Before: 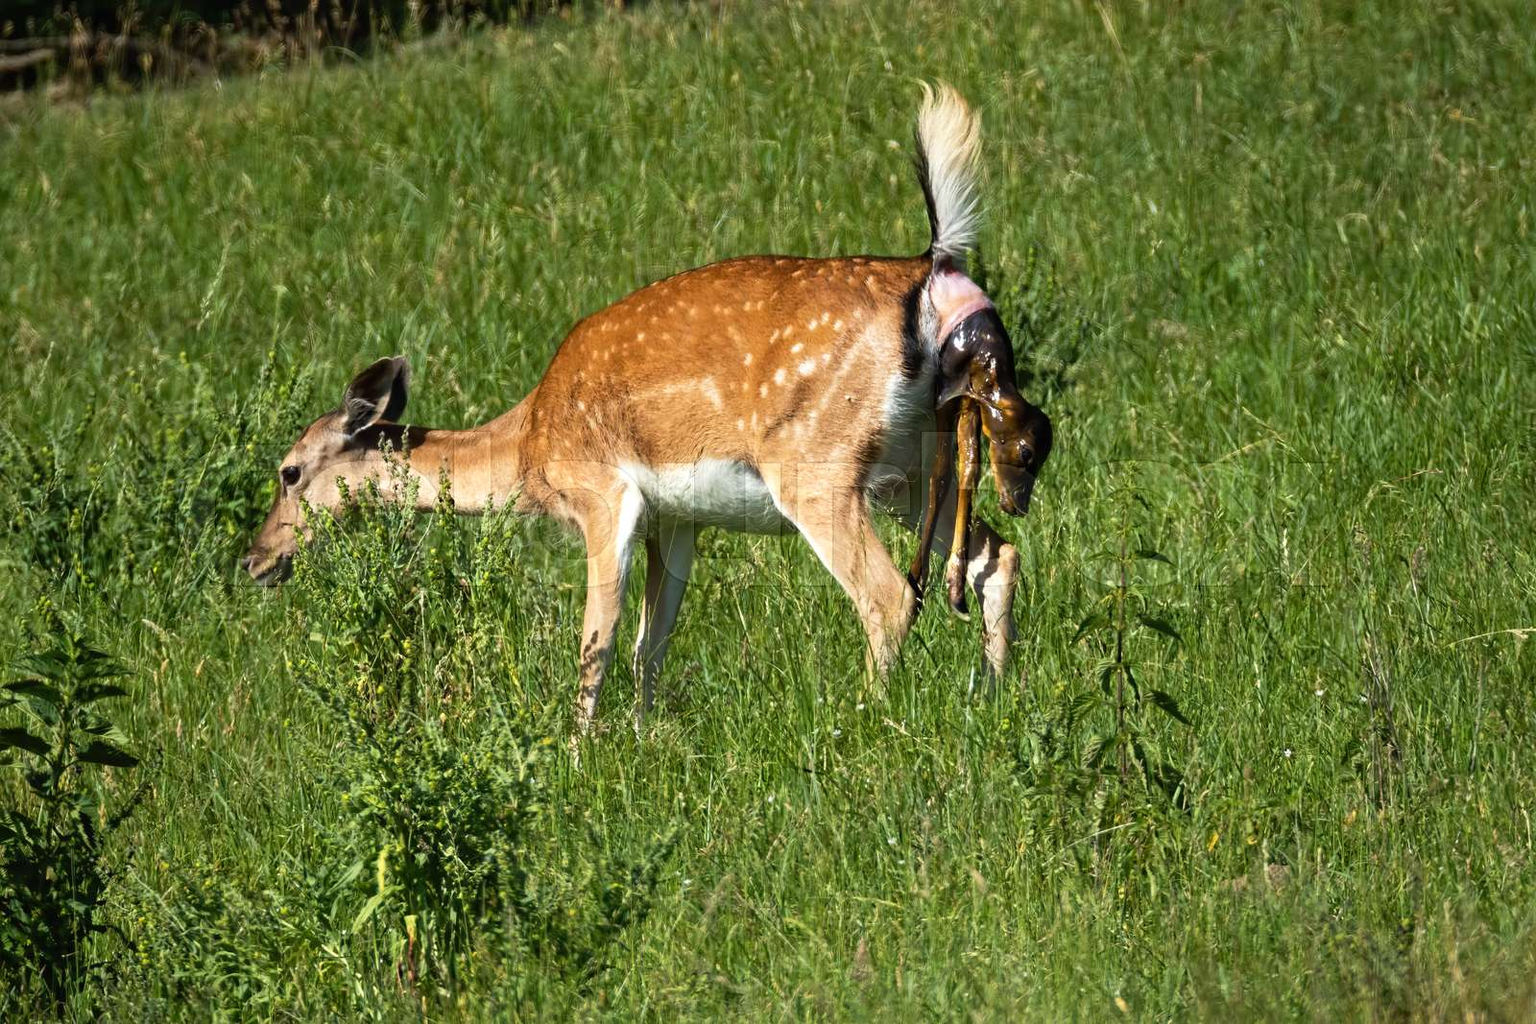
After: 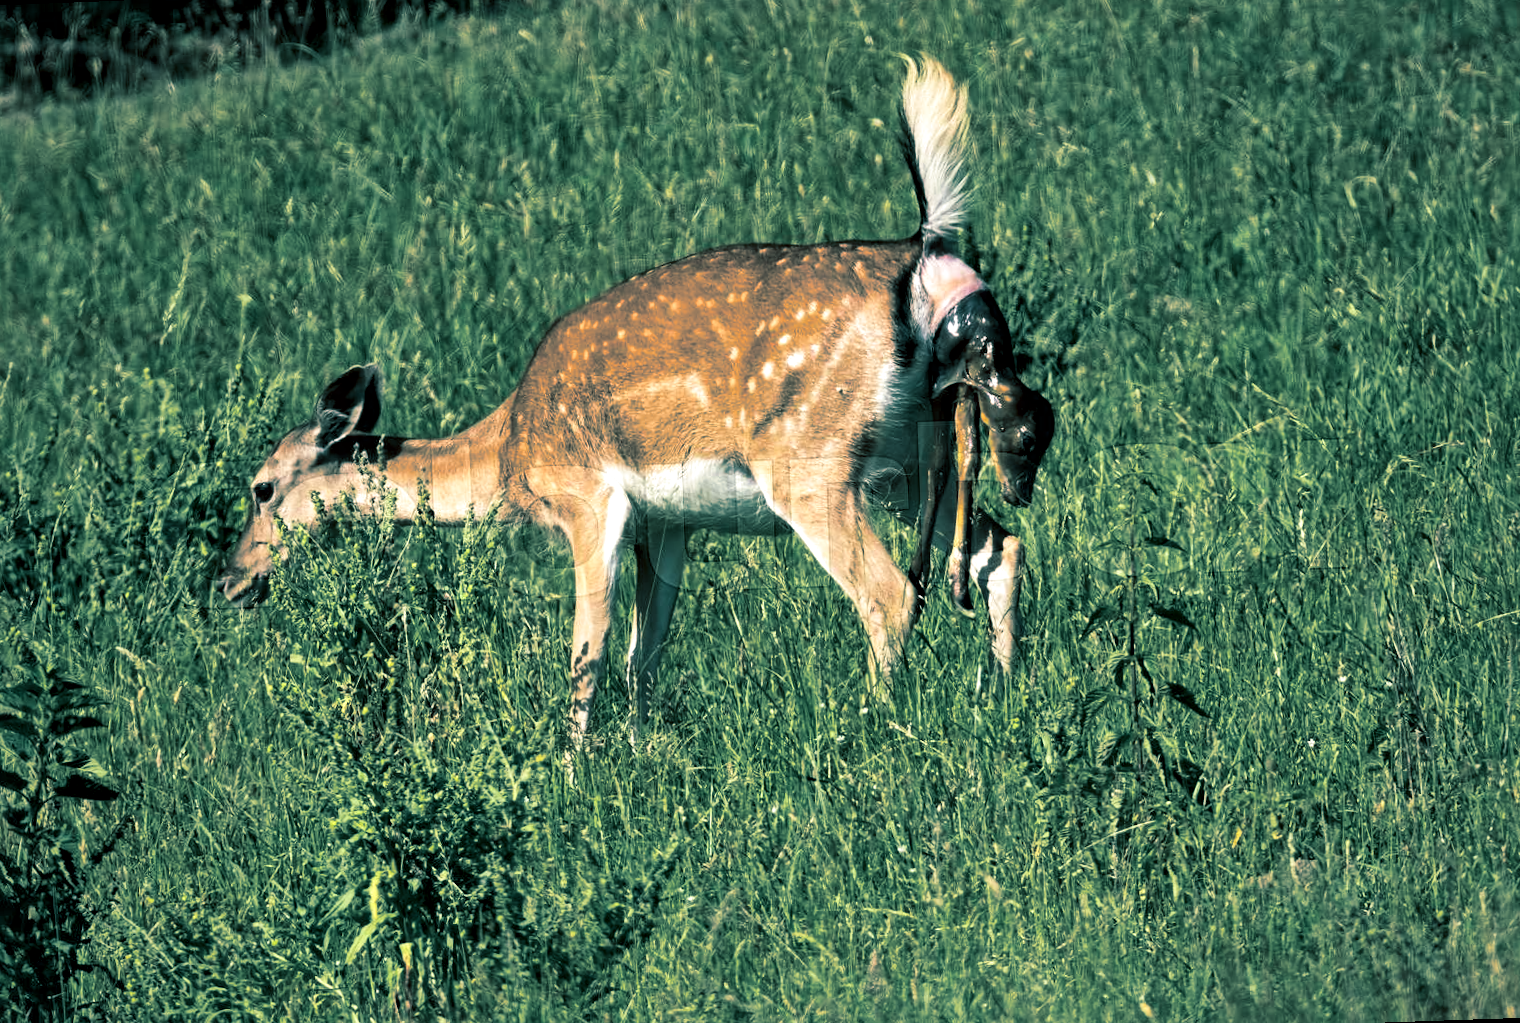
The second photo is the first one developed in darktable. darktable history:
local contrast: mode bilateral grid, contrast 25, coarseness 47, detail 151%, midtone range 0.2
split-toning: shadows › hue 186.43°, highlights › hue 49.29°, compress 30.29%
rotate and perspective: rotation -2.12°, lens shift (vertical) 0.009, lens shift (horizontal) -0.008, automatic cropping original format, crop left 0.036, crop right 0.964, crop top 0.05, crop bottom 0.959
